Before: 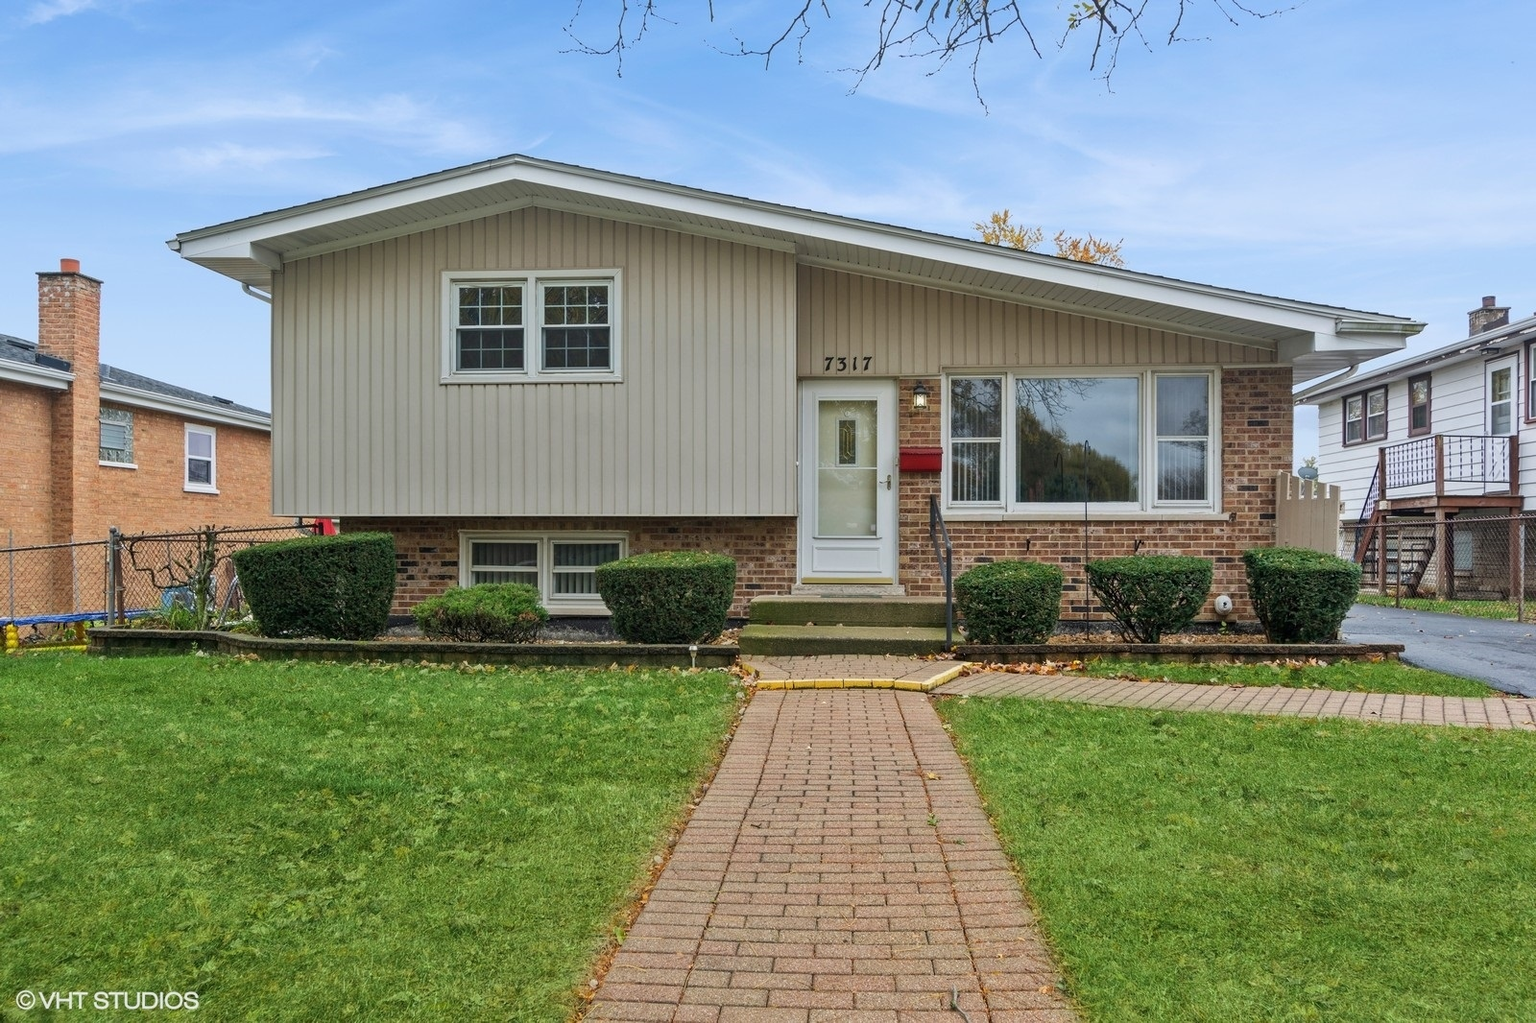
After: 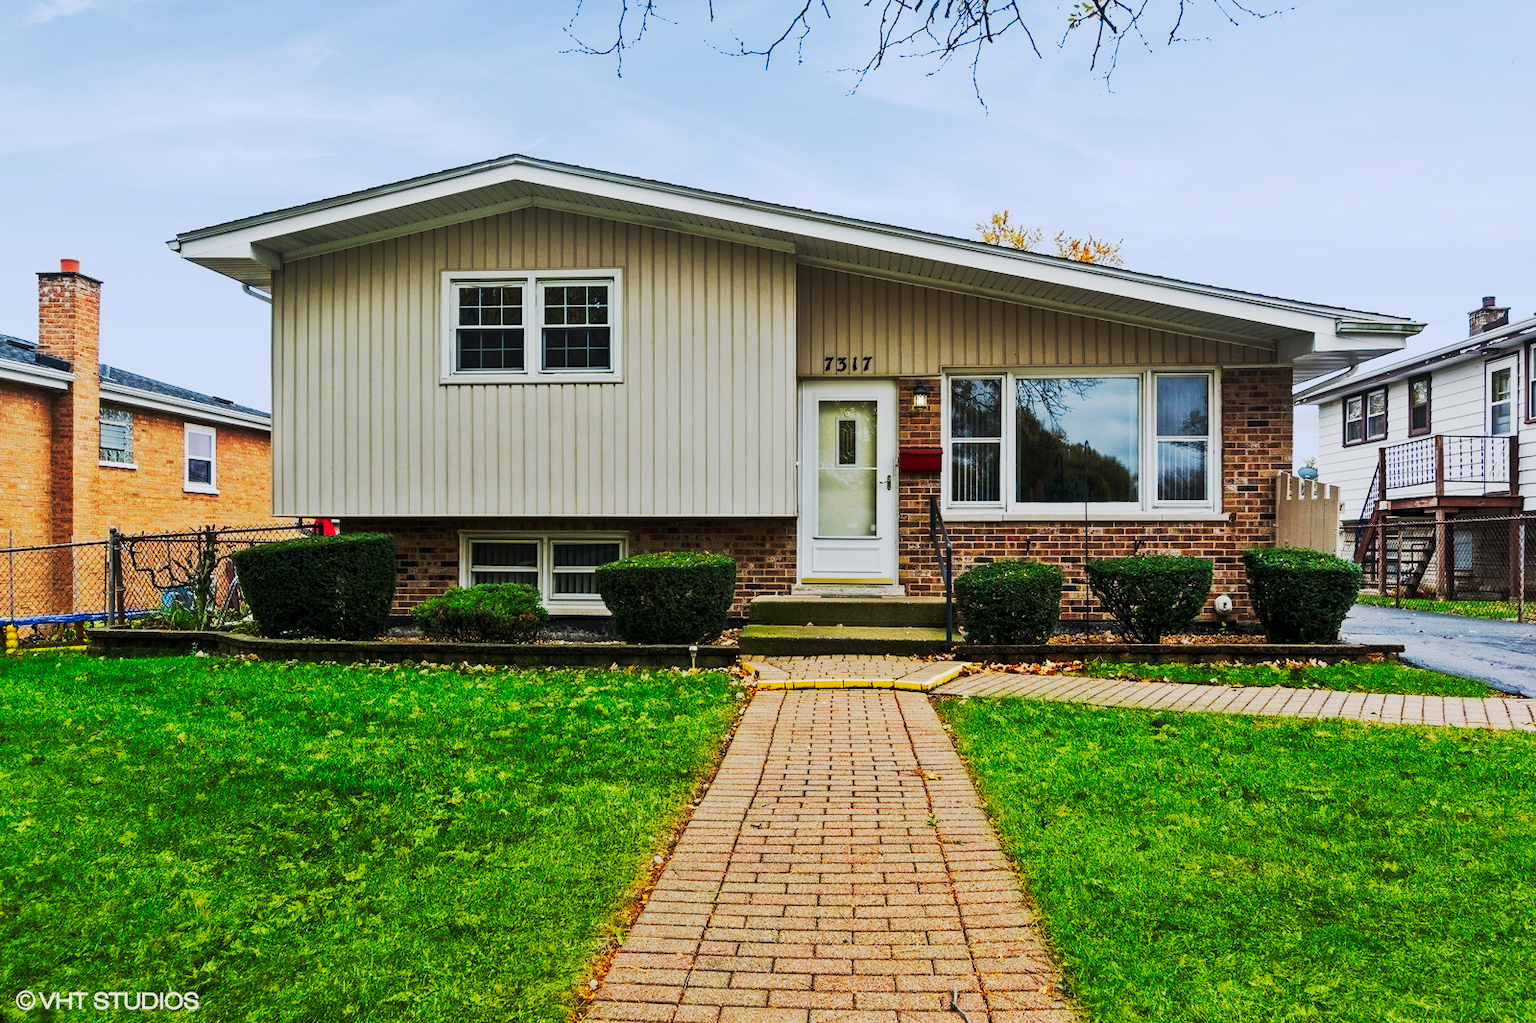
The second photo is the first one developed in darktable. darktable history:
tone curve: curves: ch0 [(0, 0) (0.003, 0.002) (0.011, 0.002) (0.025, 0.002) (0.044, 0.007) (0.069, 0.014) (0.1, 0.026) (0.136, 0.04) (0.177, 0.061) (0.224, 0.1) (0.277, 0.151) (0.335, 0.198) (0.399, 0.272) (0.468, 0.387) (0.543, 0.553) (0.623, 0.716) (0.709, 0.8) (0.801, 0.855) (0.898, 0.897) (1, 1)], preserve colors none
